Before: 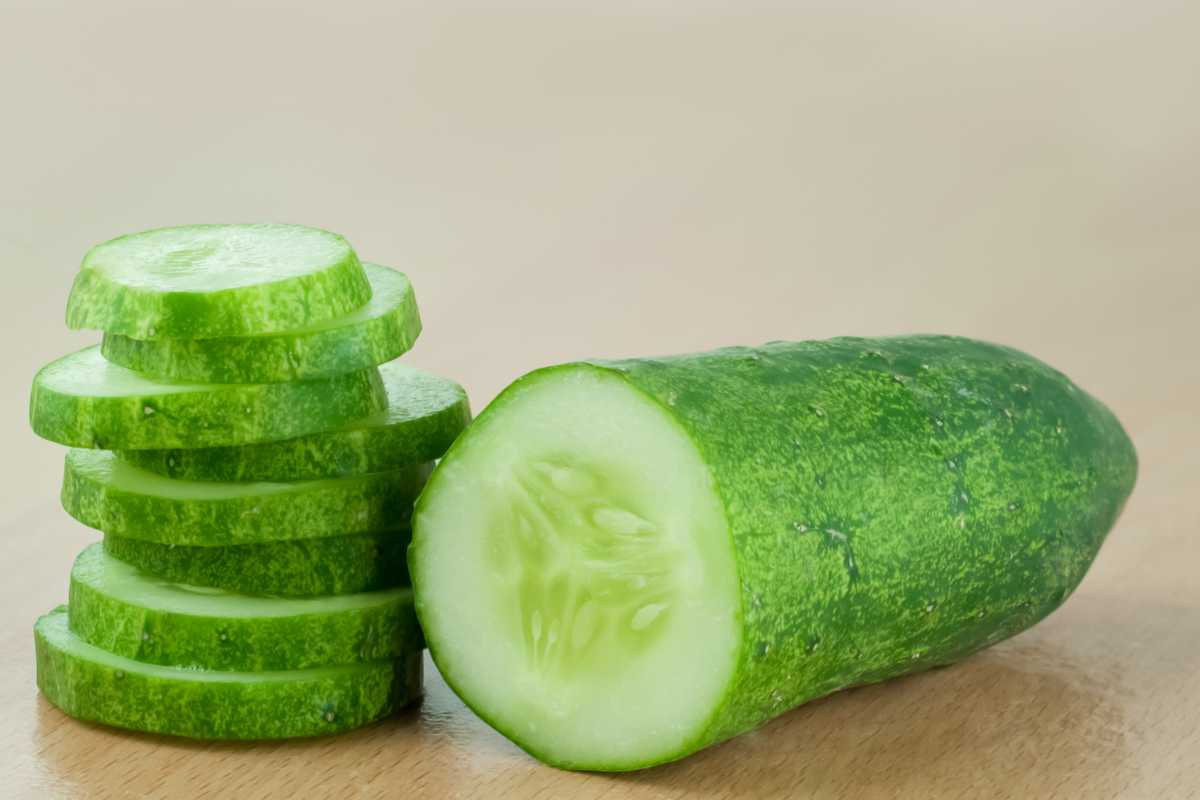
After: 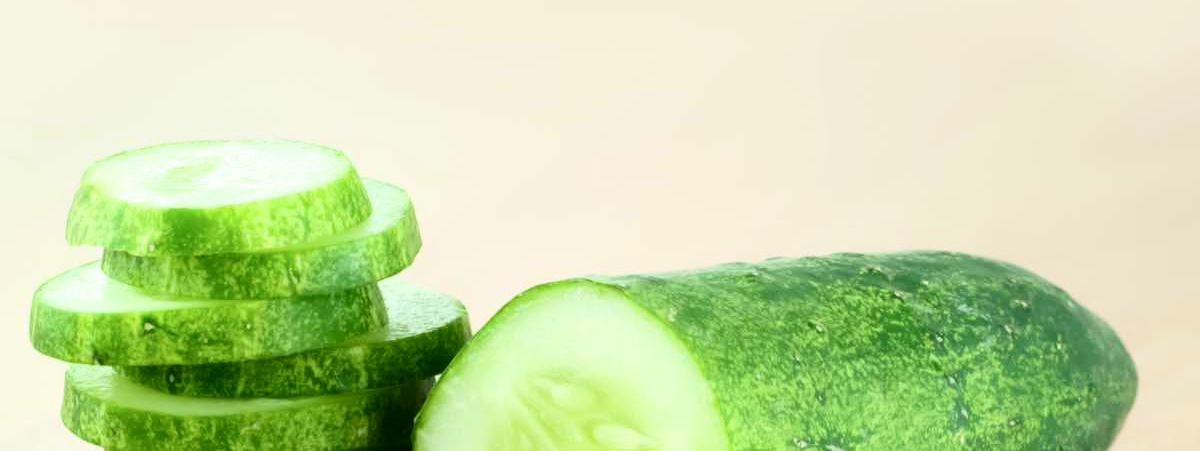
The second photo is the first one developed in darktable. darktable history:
contrast brightness saturation: contrast 0.22
tone equalizer: -8 EV -0.423 EV, -7 EV -0.38 EV, -6 EV -0.323 EV, -5 EV -0.206 EV, -3 EV 0.226 EV, -2 EV 0.324 EV, -1 EV 0.4 EV, +0 EV 0.442 EV, mask exposure compensation -0.489 EV
crop and rotate: top 10.508%, bottom 33.106%
